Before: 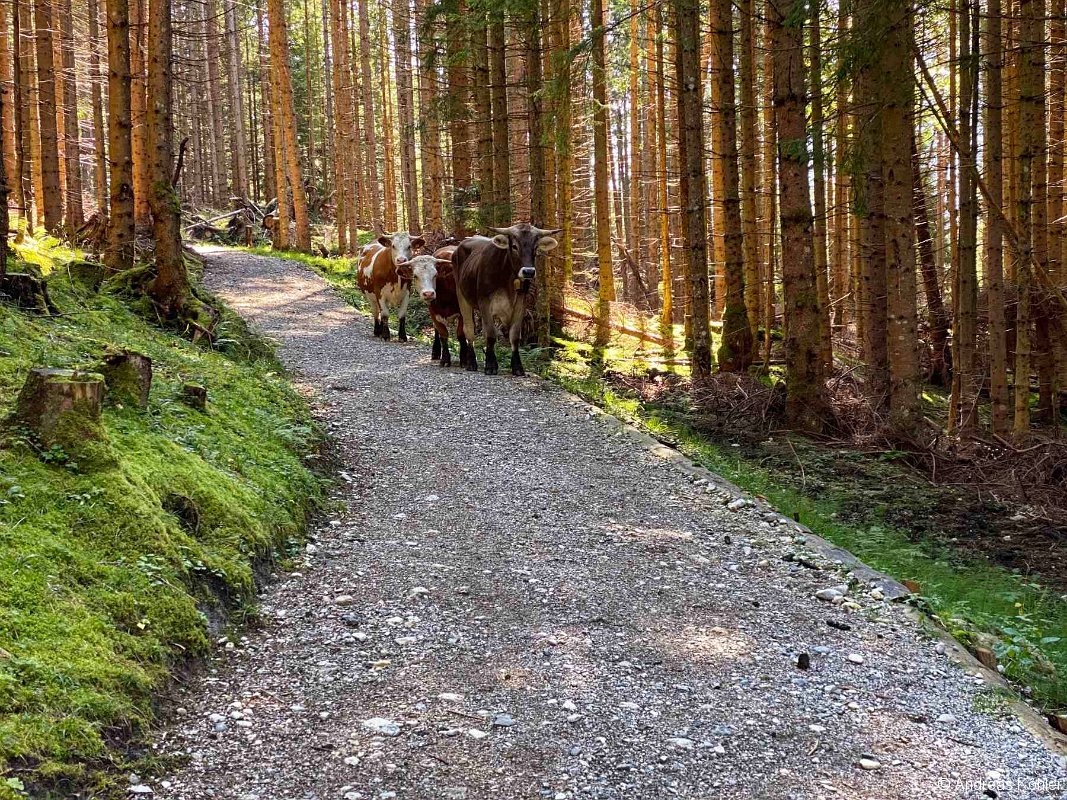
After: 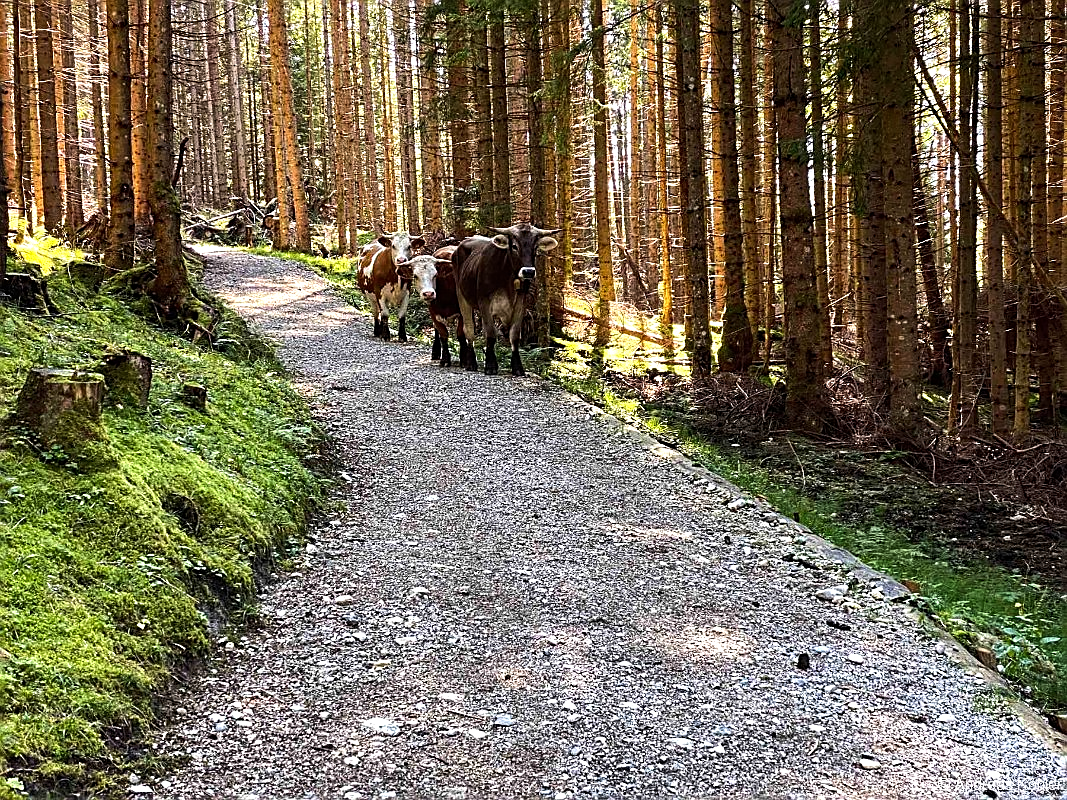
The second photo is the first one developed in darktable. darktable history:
sharpen: on, module defaults
tone equalizer: -8 EV -0.75 EV, -7 EV -0.7 EV, -6 EV -0.6 EV, -5 EV -0.4 EV, -3 EV 0.4 EV, -2 EV 0.6 EV, -1 EV 0.7 EV, +0 EV 0.75 EV, edges refinement/feathering 500, mask exposure compensation -1.57 EV, preserve details no
